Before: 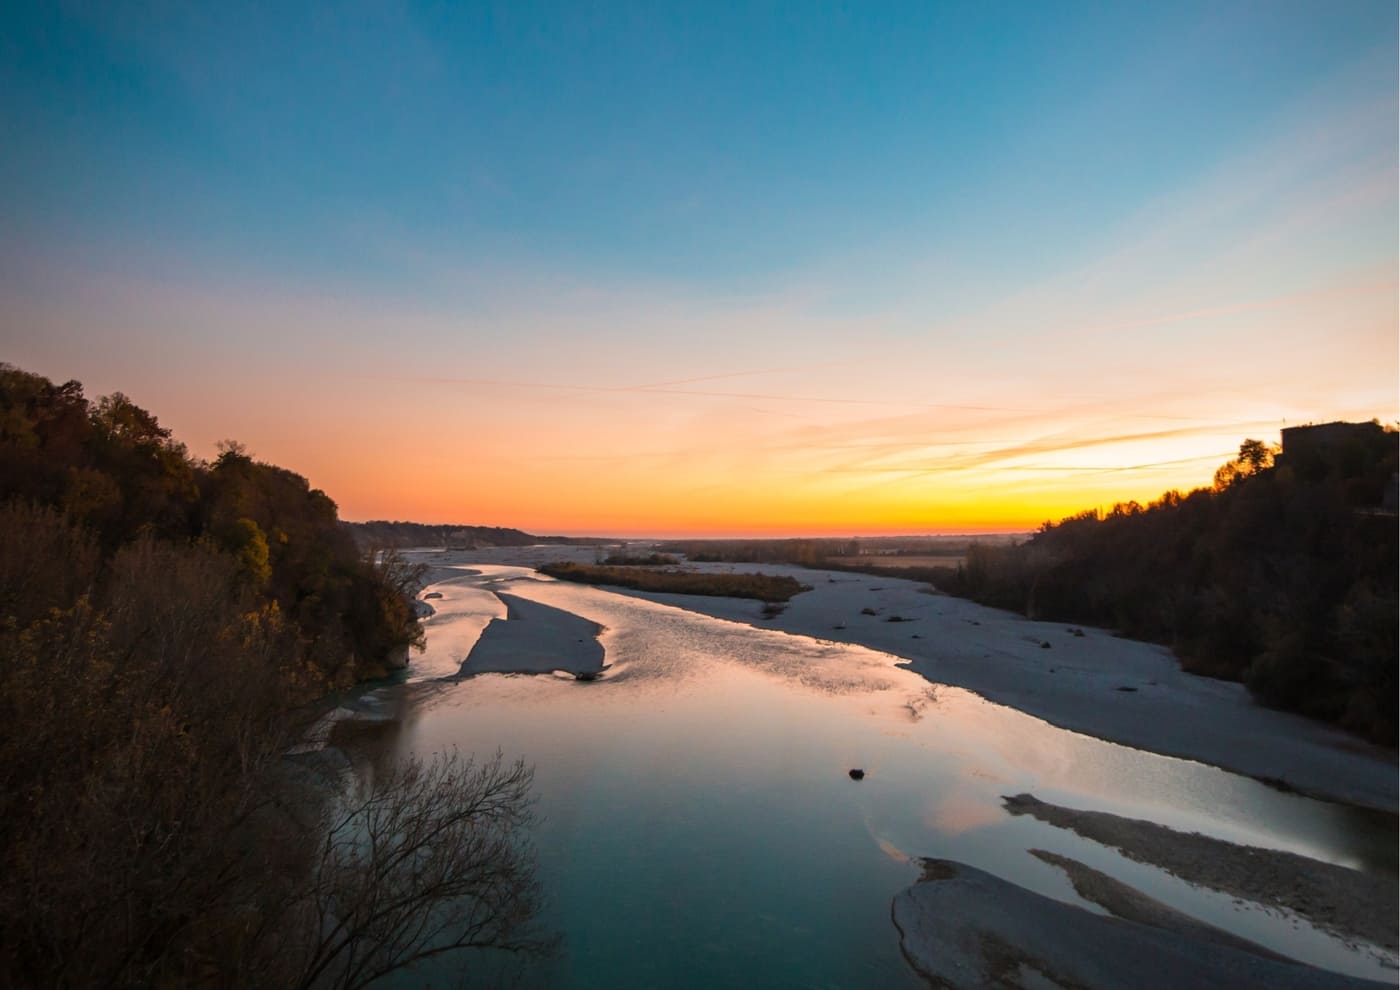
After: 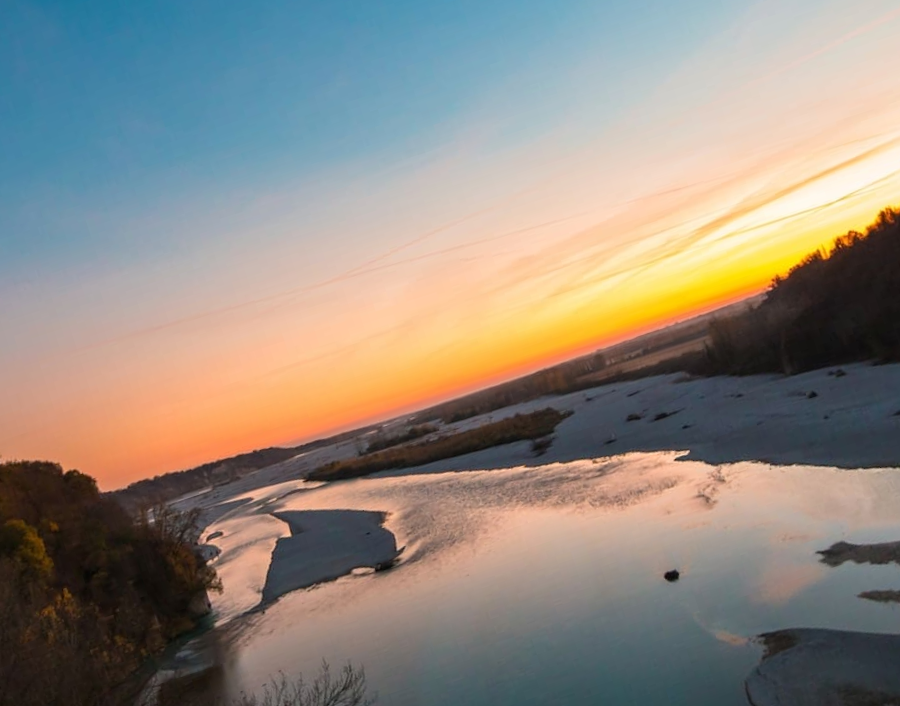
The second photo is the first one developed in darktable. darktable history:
crop and rotate: angle 17.87°, left 6.816%, right 4.093%, bottom 1.144%
